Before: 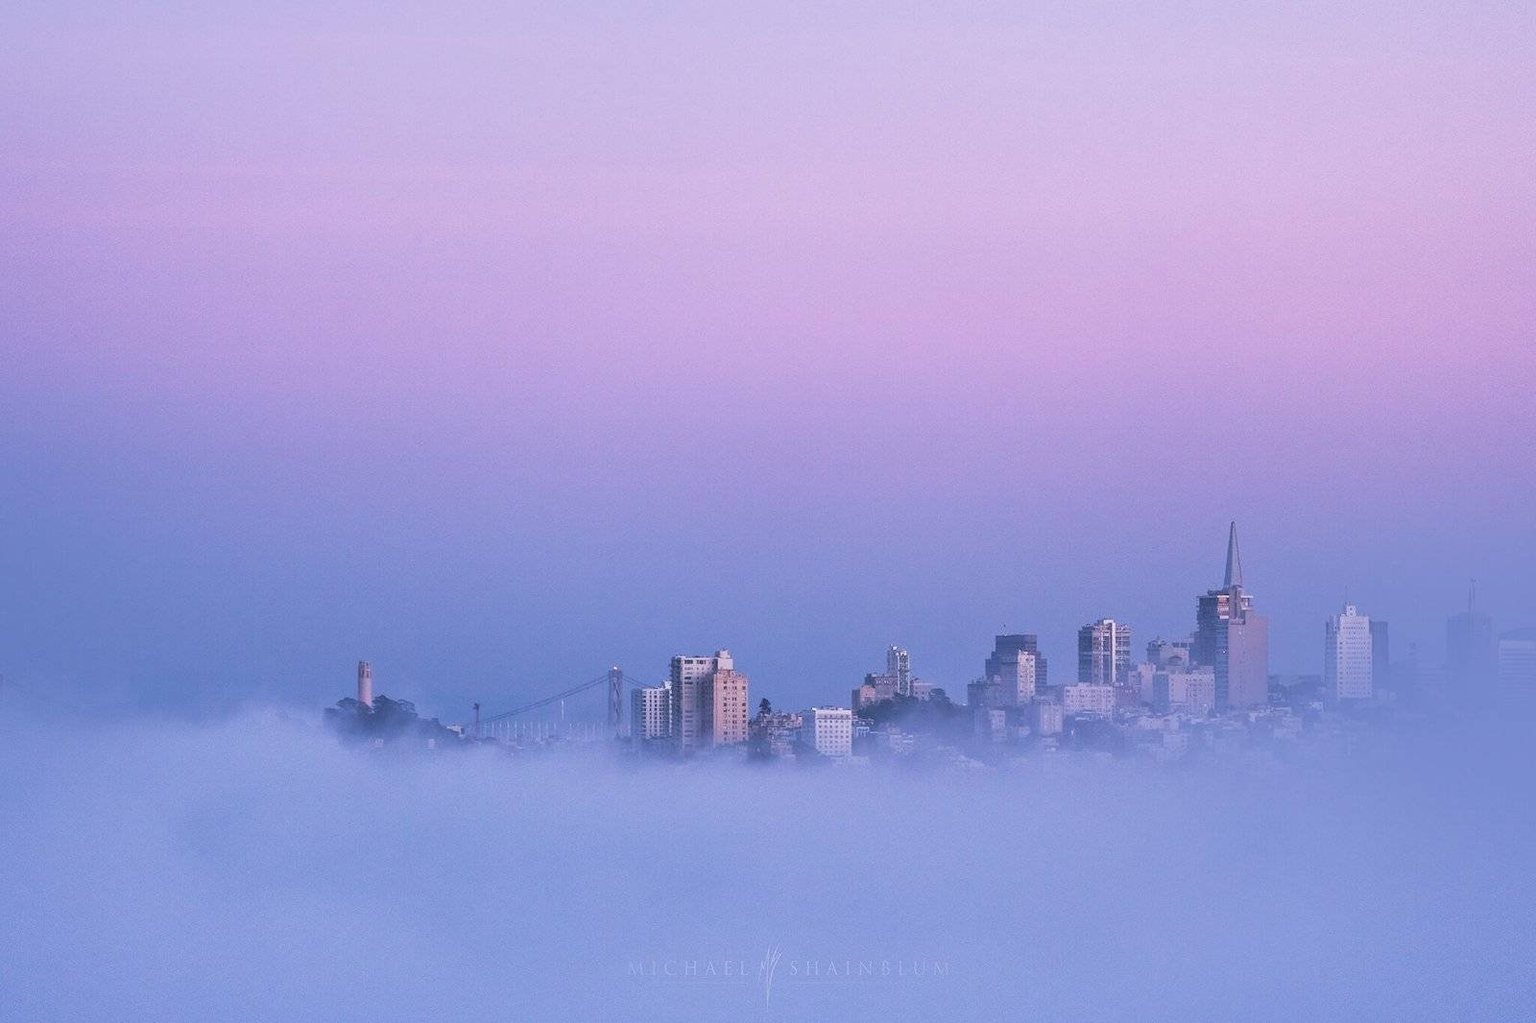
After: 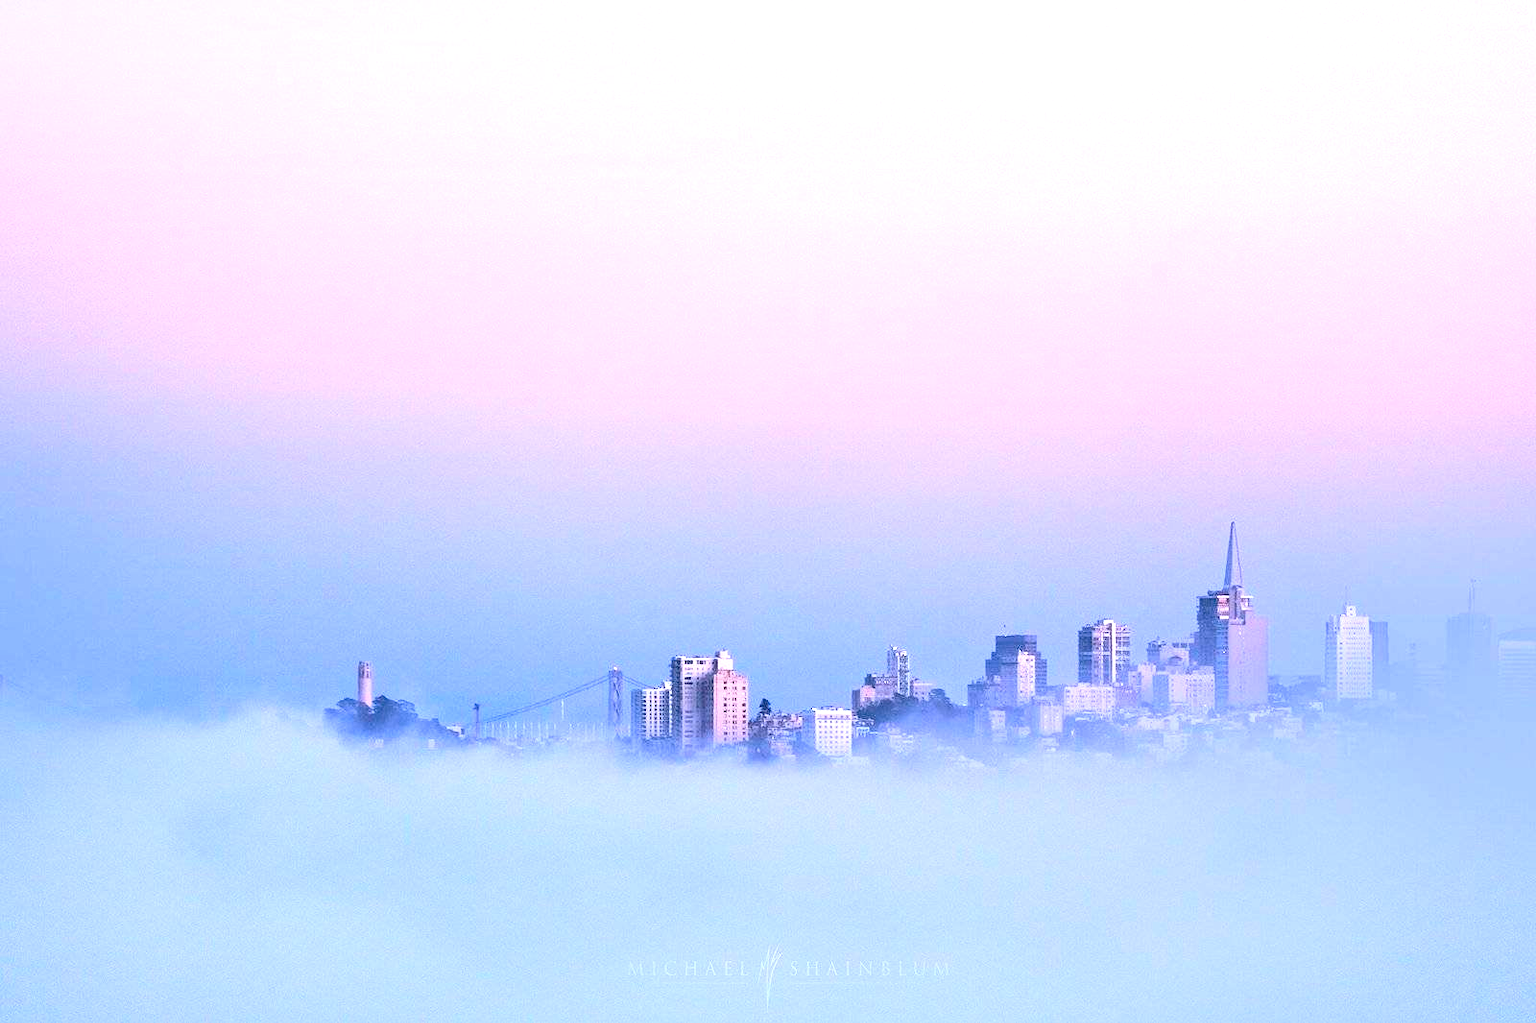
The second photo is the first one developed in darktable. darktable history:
exposure: black level correction 0, exposure 1.1 EV, compensate highlight preservation false
contrast brightness saturation: contrast 0.21, brightness -0.11, saturation 0.21
